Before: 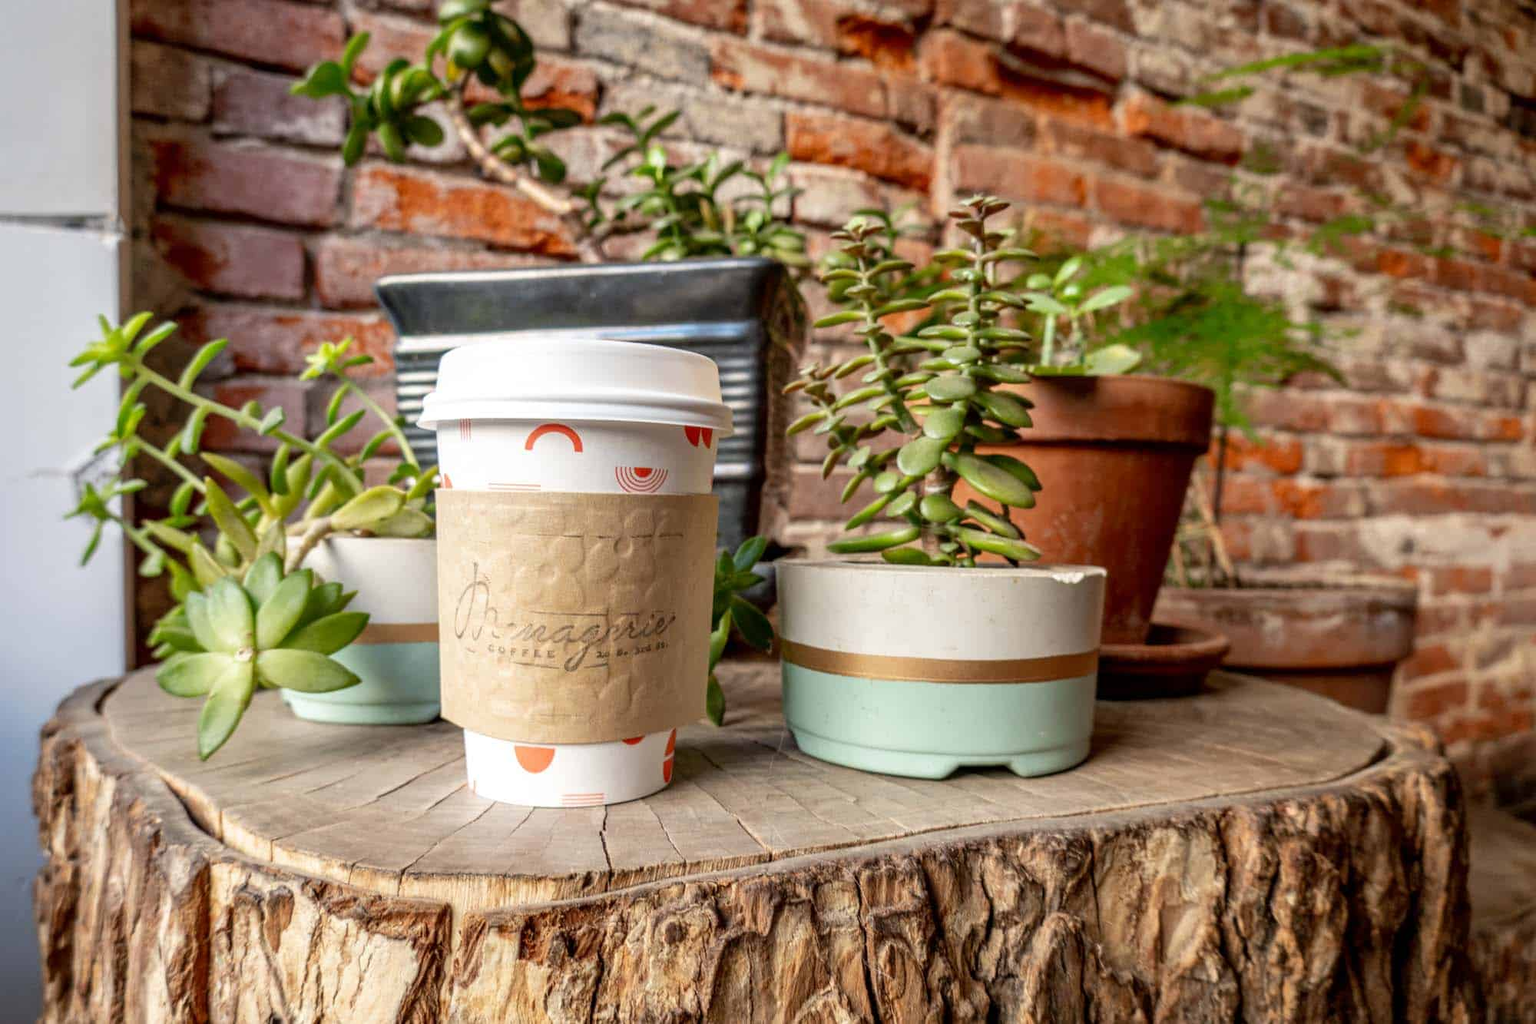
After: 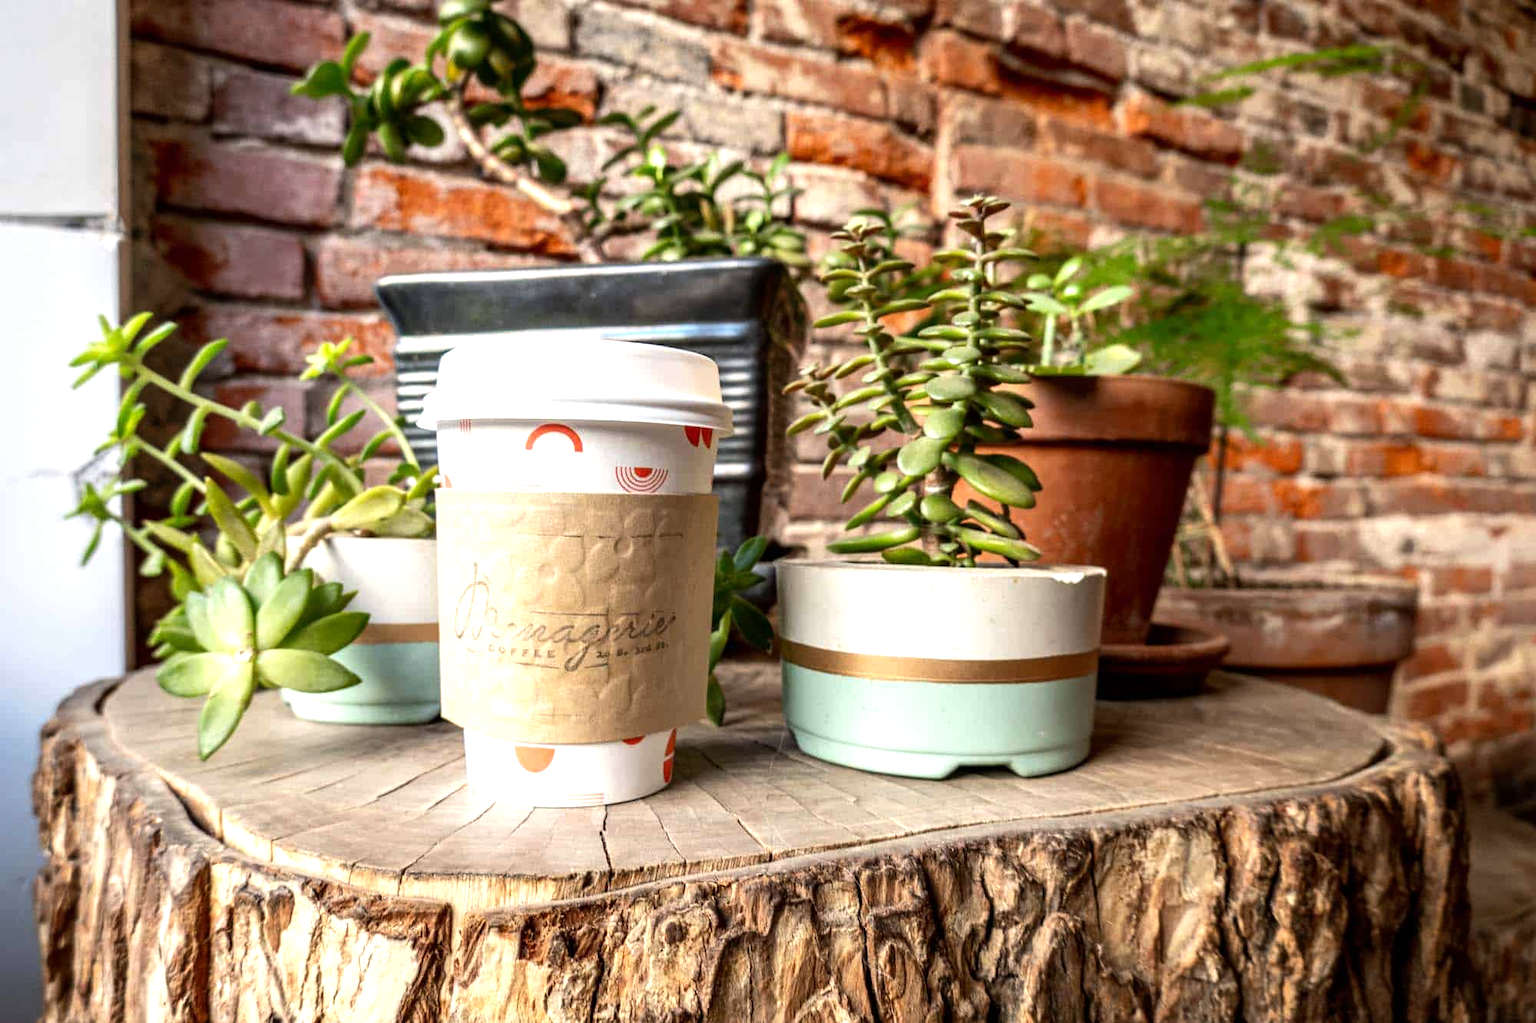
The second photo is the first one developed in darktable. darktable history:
exposure: compensate highlight preservation false
tone equalizer: -8 EV -0.734 EV, -7 EV -0.733 EV, -6 EV -0.579 EV, -5 EV -0.363 EV, -3 EV 0.379 EV, -2 EV 0.6 EV, -1 EV 0.697 EV, +0 EV 0.767 EV, edges refinement/feathering 500, mask exposure compensation -1.57 EV, preserve details guided filter
